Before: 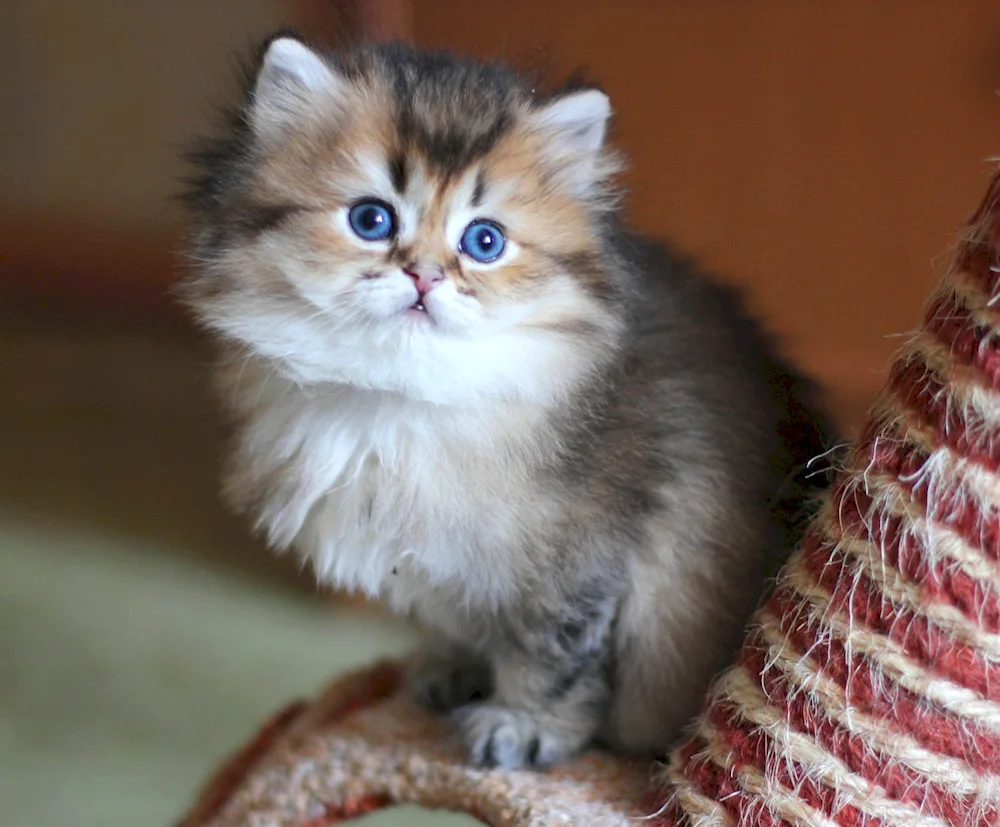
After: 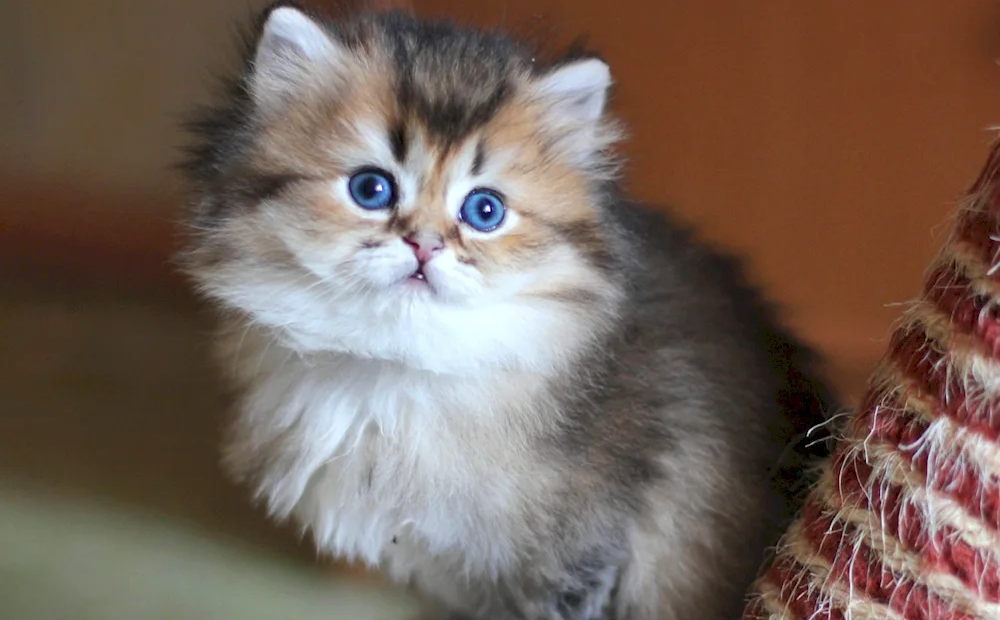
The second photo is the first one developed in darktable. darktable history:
shadows and highlights: shadows 35, highlights -35, soften with gaussian
crop: top 3.857%, bottom 21.132%
